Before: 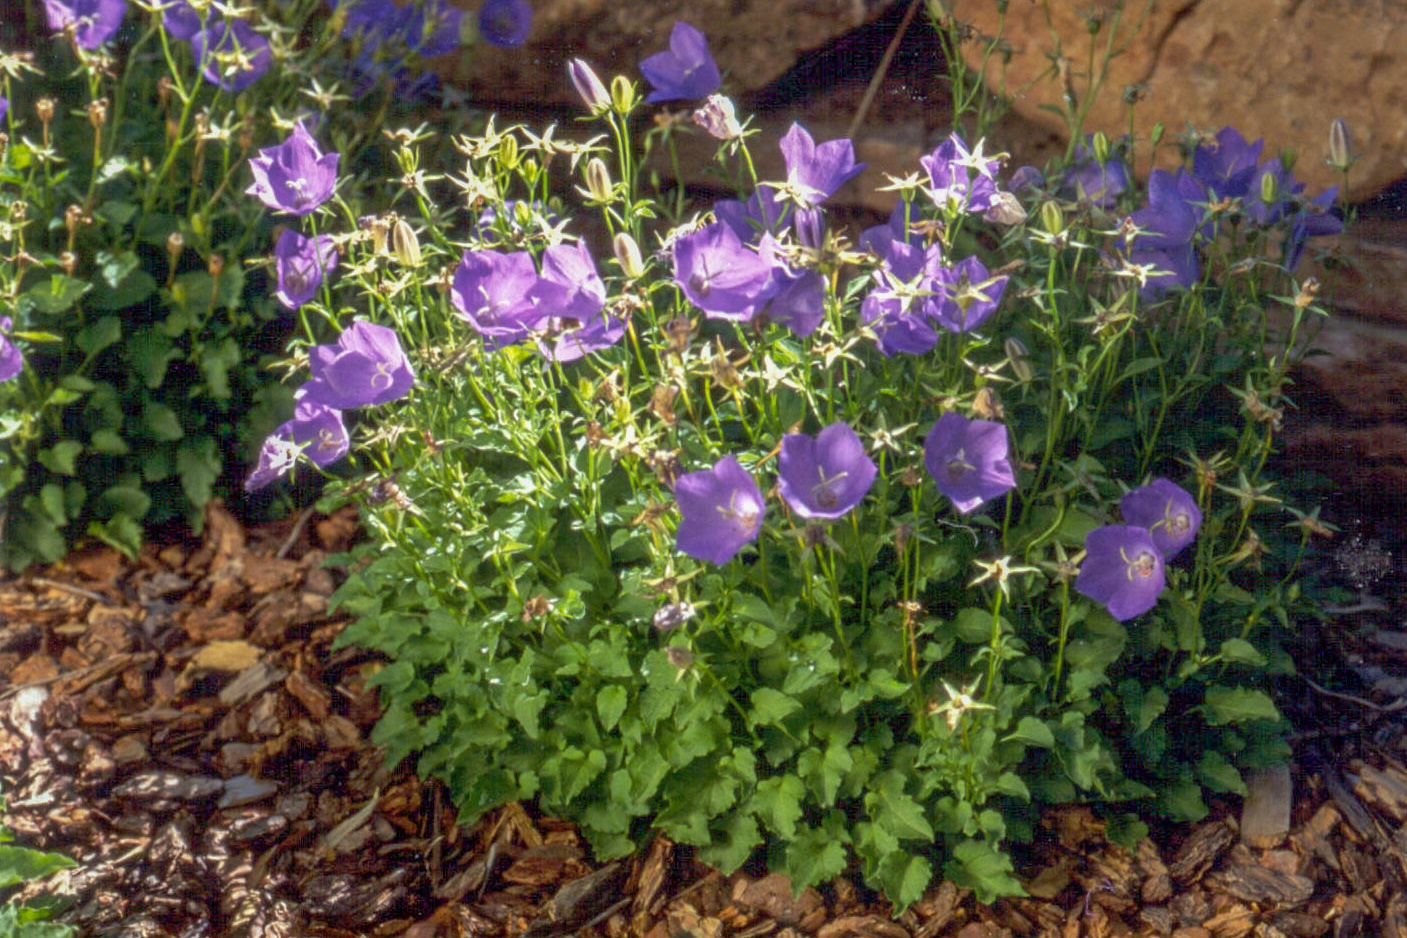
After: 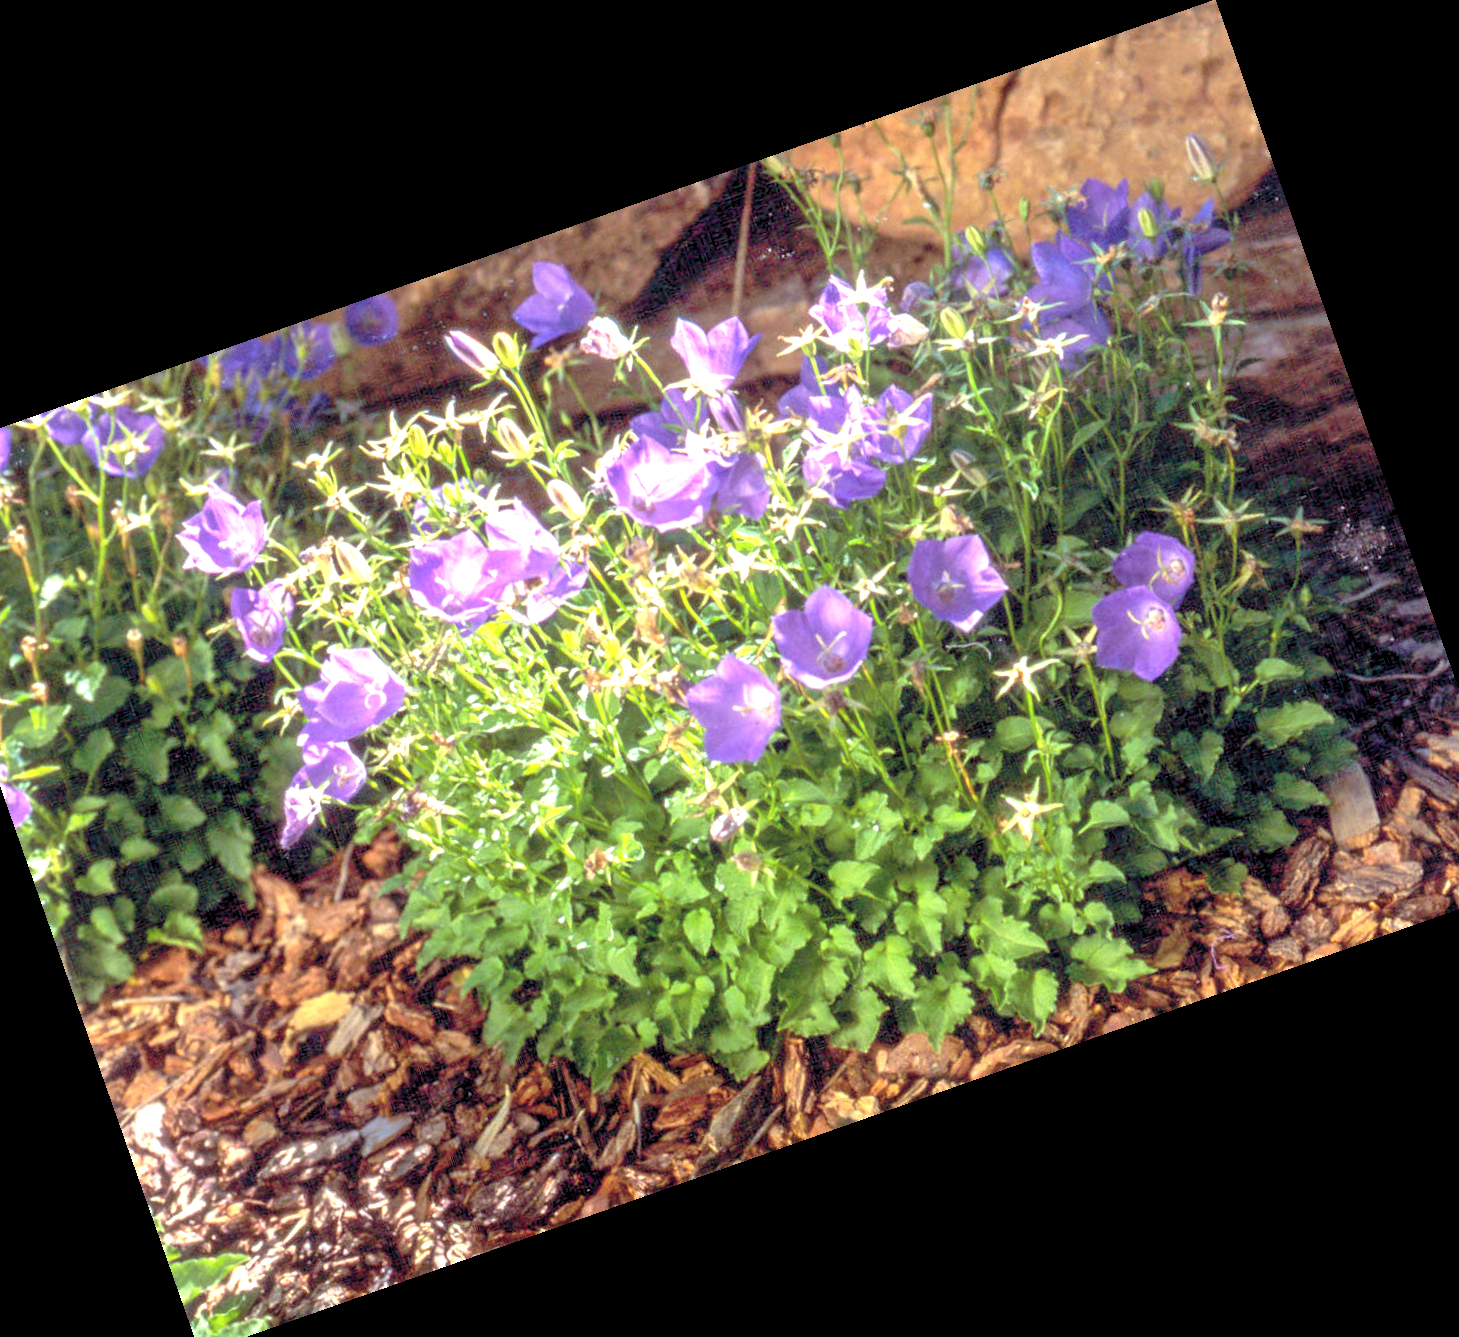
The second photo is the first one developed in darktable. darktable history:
crop and rotate: angle 19.43°, left 6.812%, right 4.125%, bottom 1.087%
exposure: exposure 1.223 EV, compensate highlight preservation false
color balance rgb: shadows lift › chroma 9.92%, shadows lift › hue 45.12°, power › luminance 3.26%, power › hue 231.93°, global offset › luminance 0.4%, global offset › chroma 0.21%, global offset › hue 255.02°
levels: levels [0.073, 0.497, 0.972]
